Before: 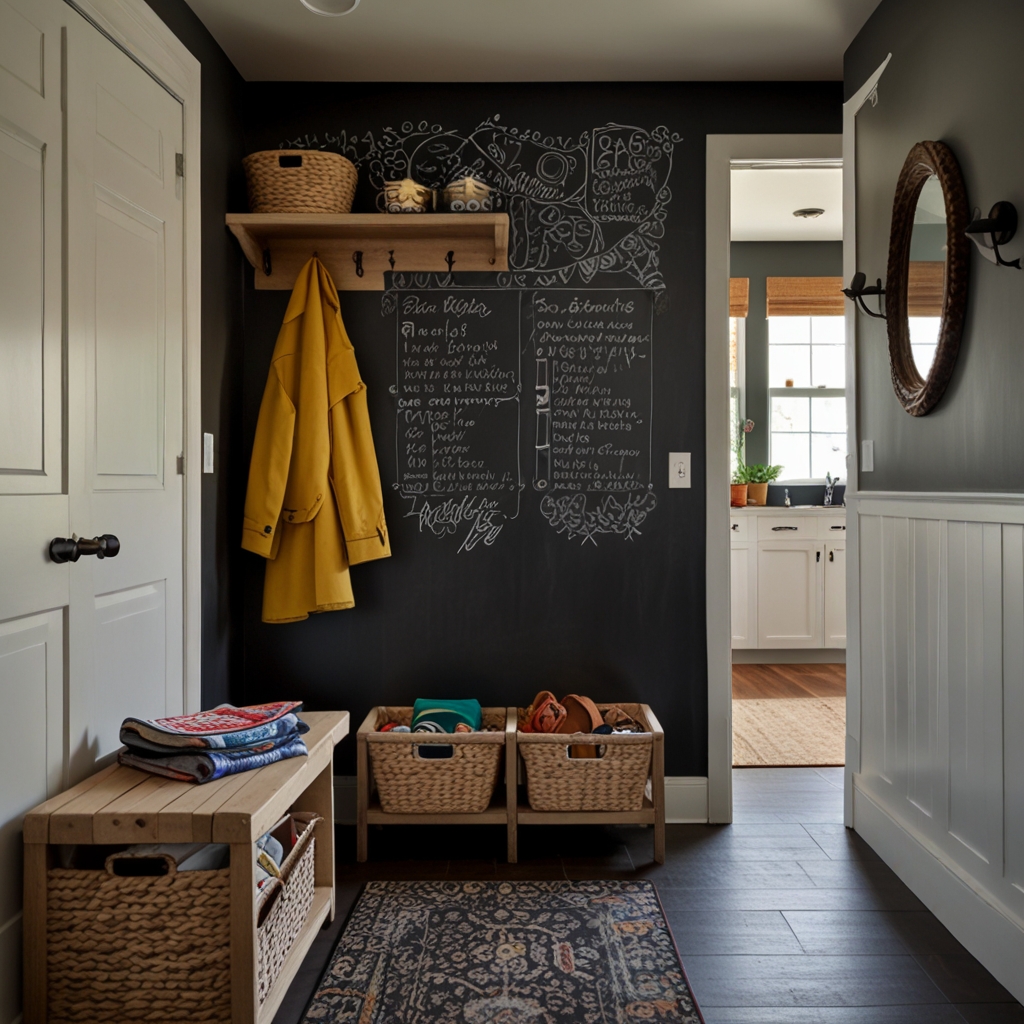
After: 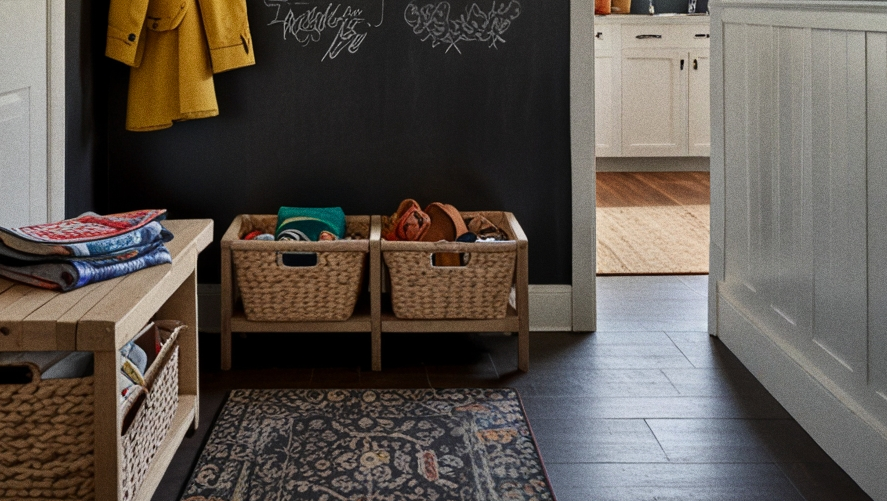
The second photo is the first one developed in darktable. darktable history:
contrast brightness saturation: contrast 0.1, brightness 0.02, saturation 0.02
crop and rotate: left 13.306%, top 48.129%, bottom 2.928%
grain: on, module defaults
